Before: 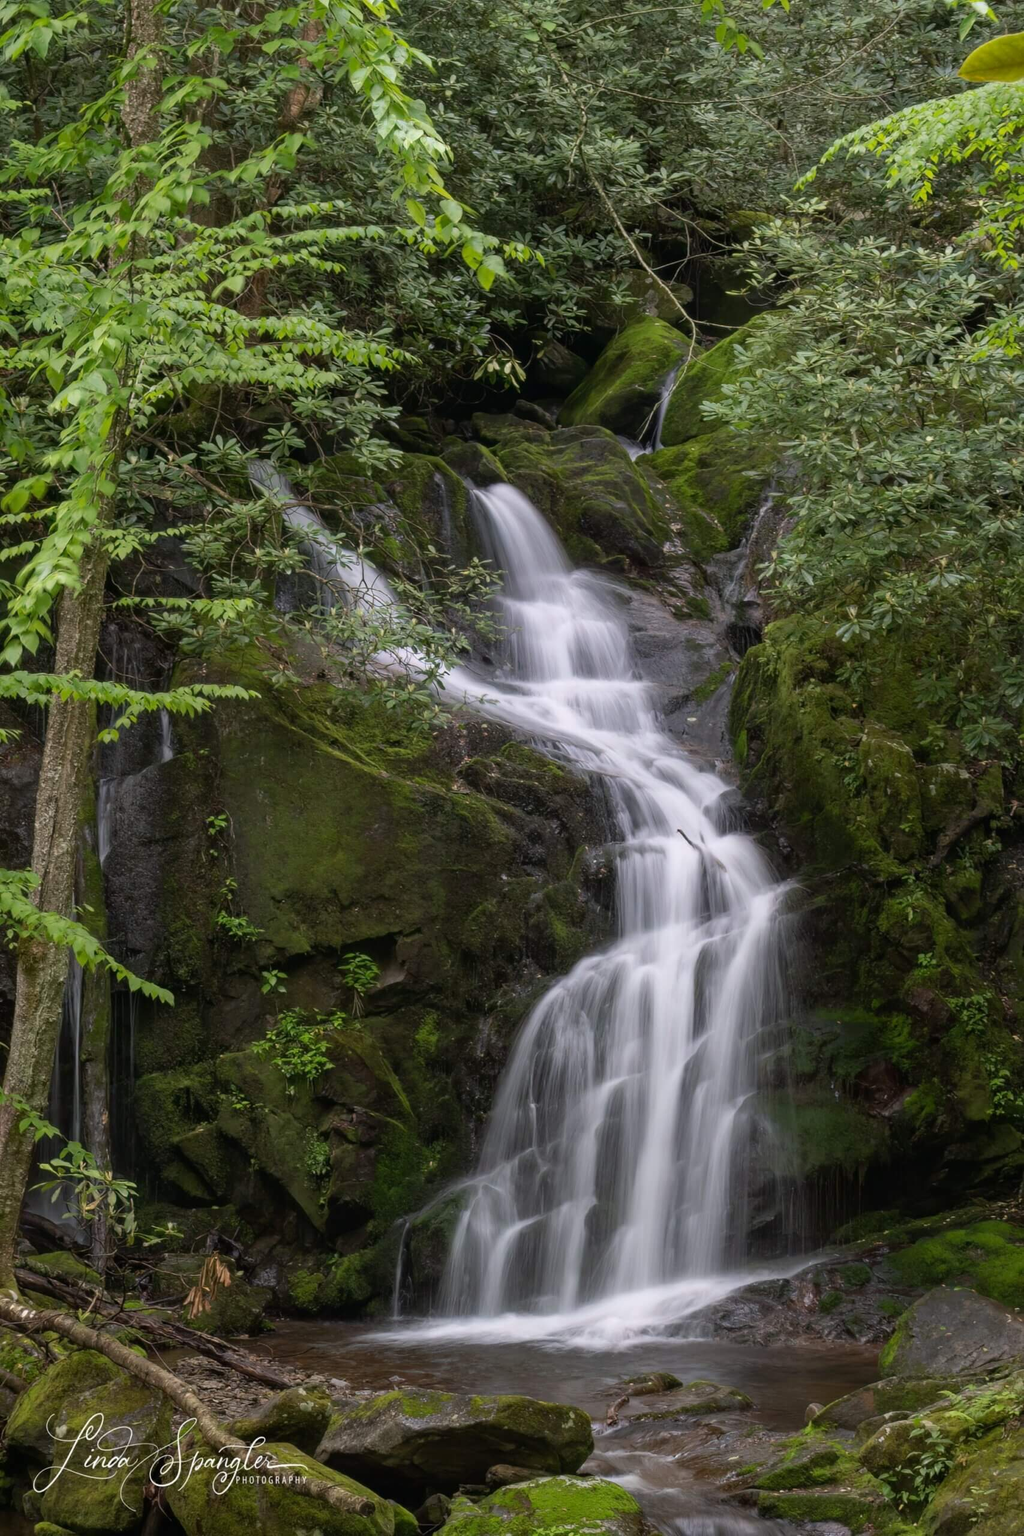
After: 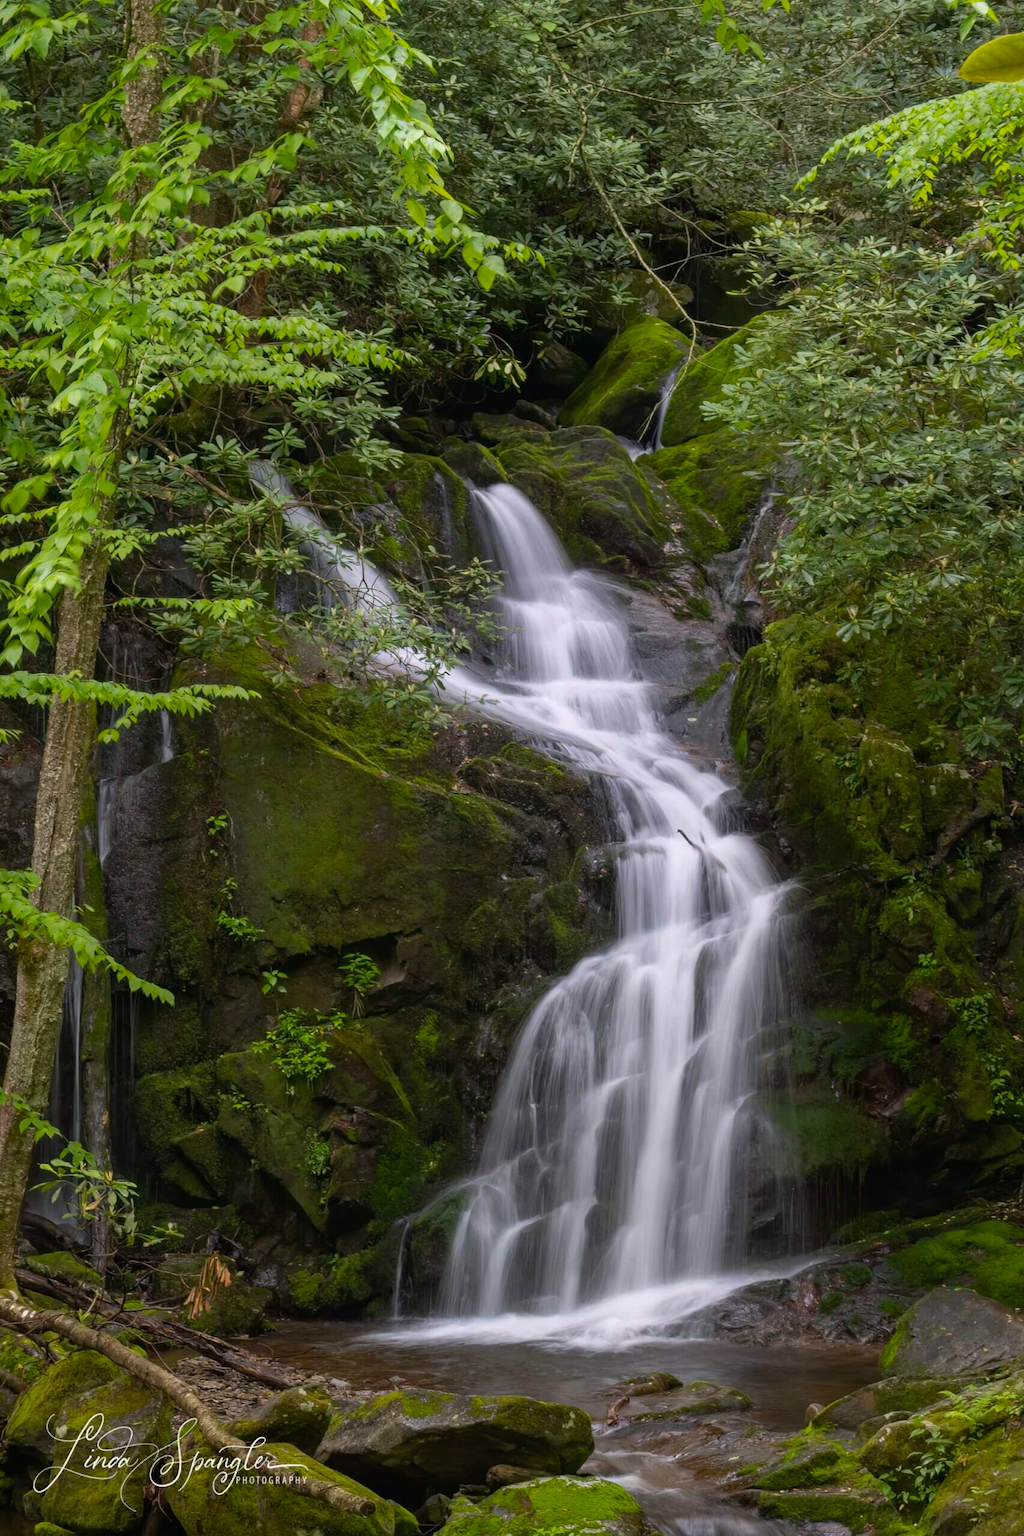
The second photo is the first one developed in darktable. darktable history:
rotate and perspective: crop left 0, crop top 0
color balance rgb: perceptual saturation grading › global saturation 20%, global vibrance 20%
